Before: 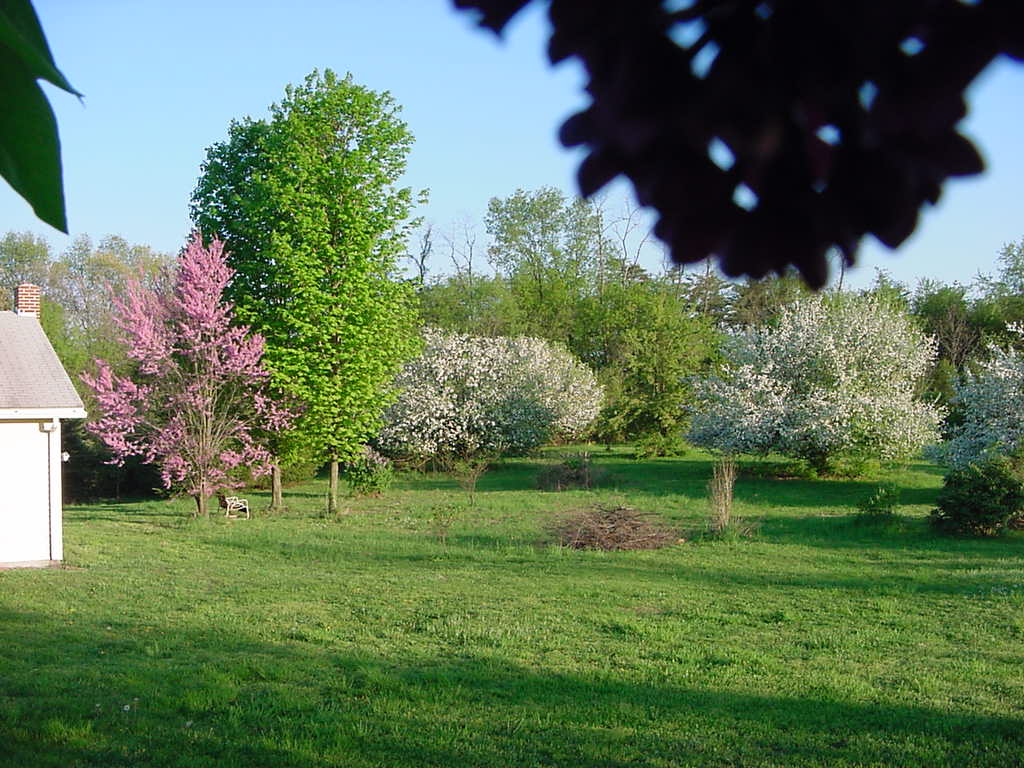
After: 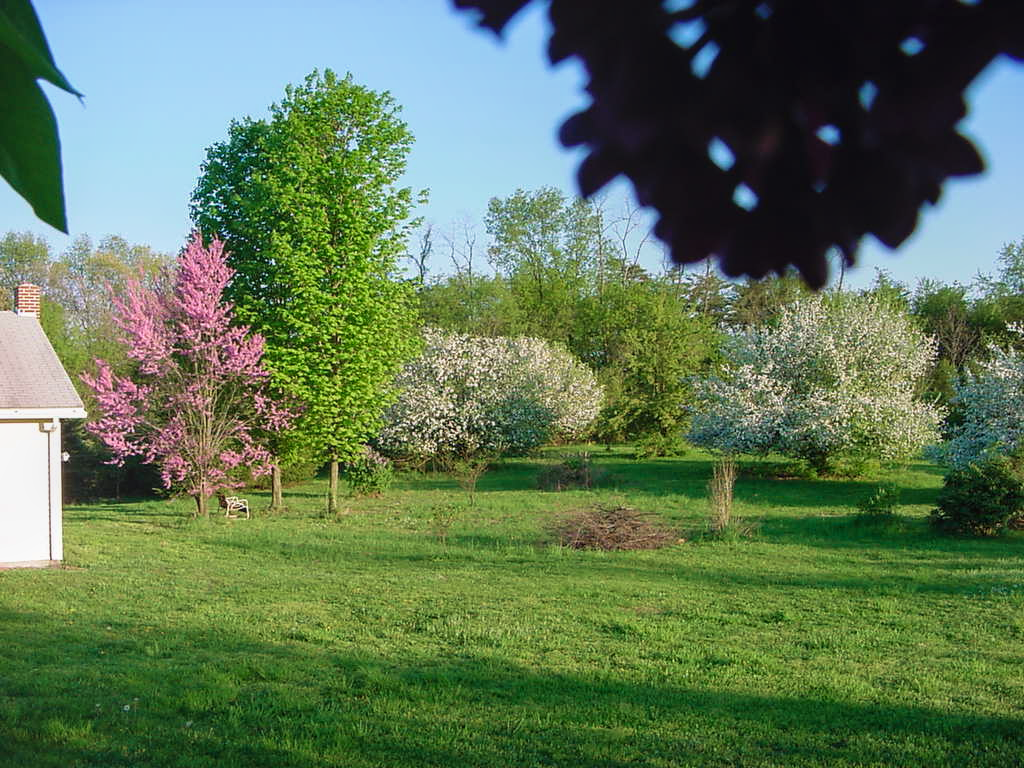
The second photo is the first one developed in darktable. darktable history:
local contrast: detail 110%
velvia: on, module defaults
